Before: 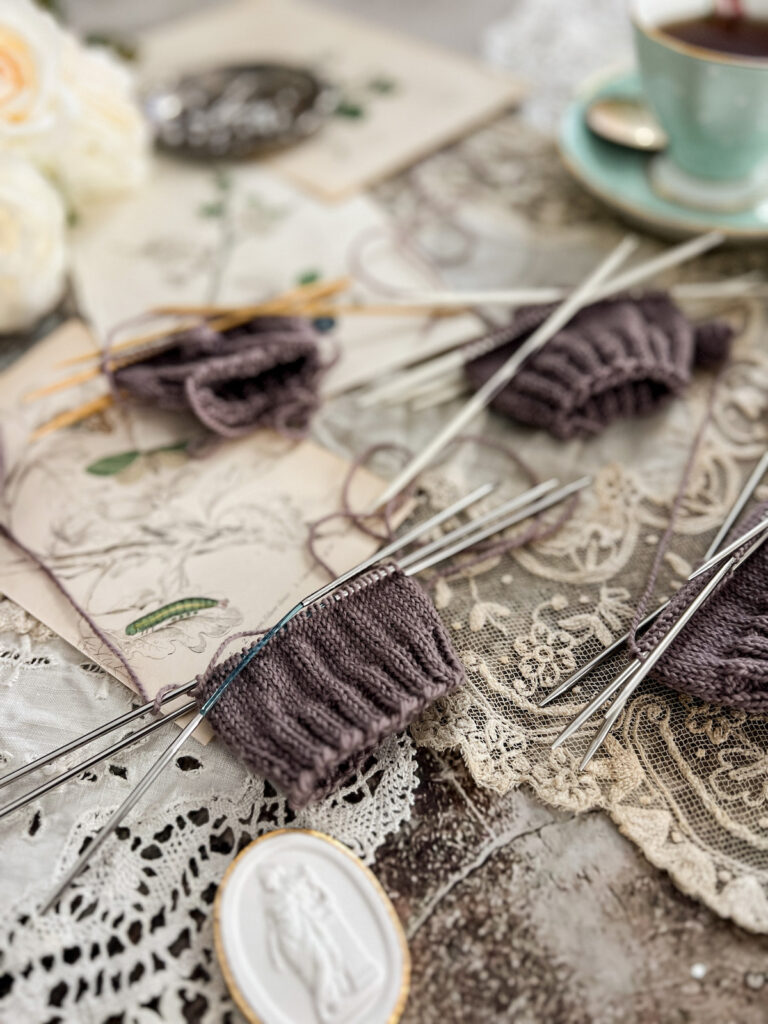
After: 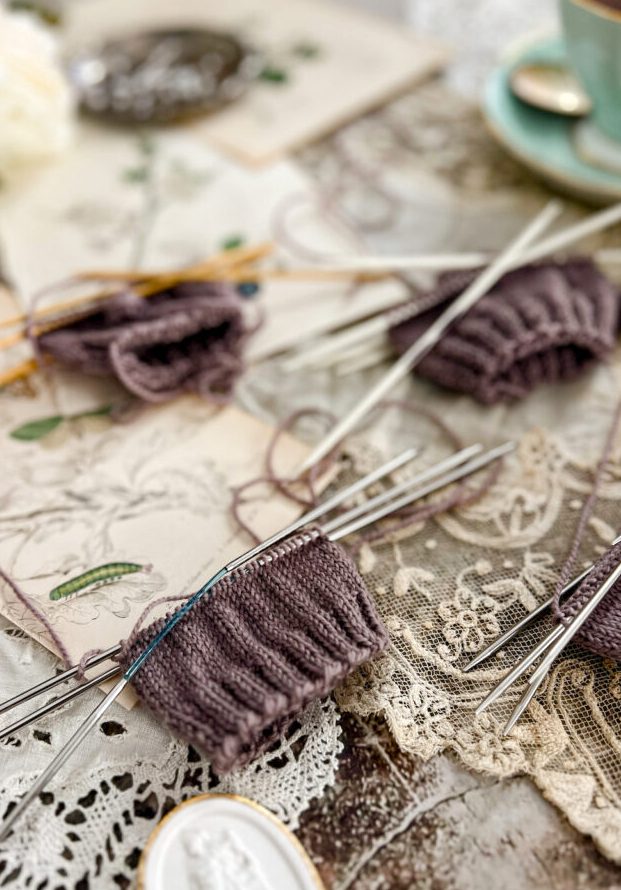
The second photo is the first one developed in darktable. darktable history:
crop: left 9.929%, top 3.475%, right 9.188%, bottom 9.529%
color balance rgb: perceptual saturation grading › global saturation 20%, perceptual saturation grading › highlights -25%, perceptual saturation grading › shadows 50%
exposure: exposure 0.127 EV, compensate highlight preservation false
